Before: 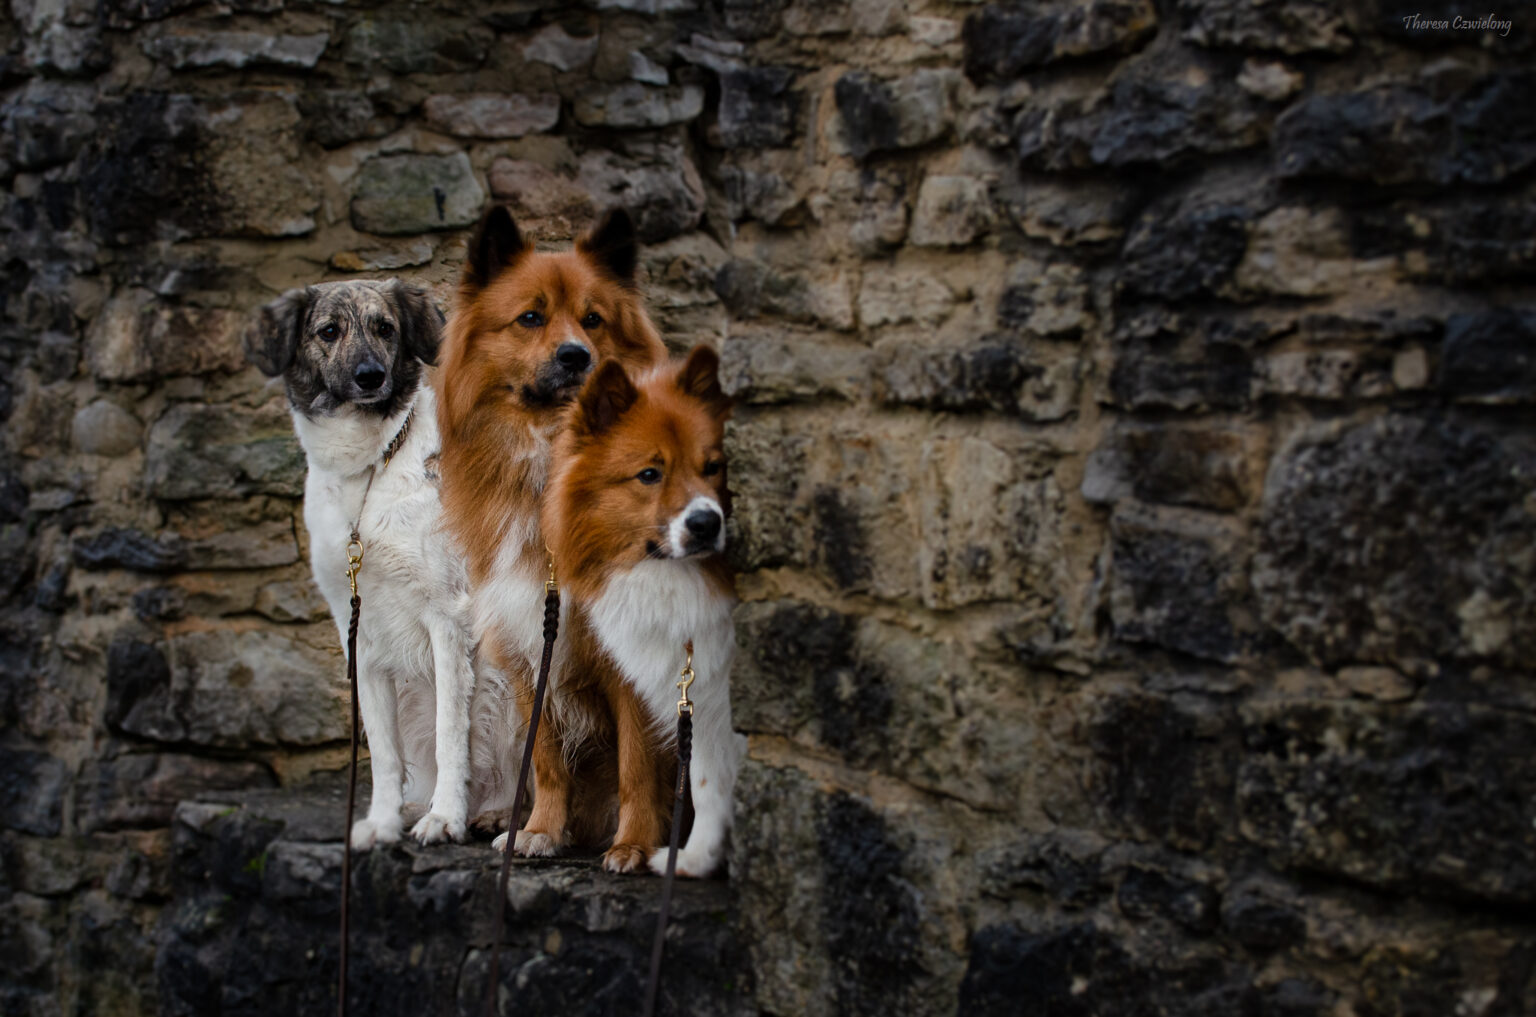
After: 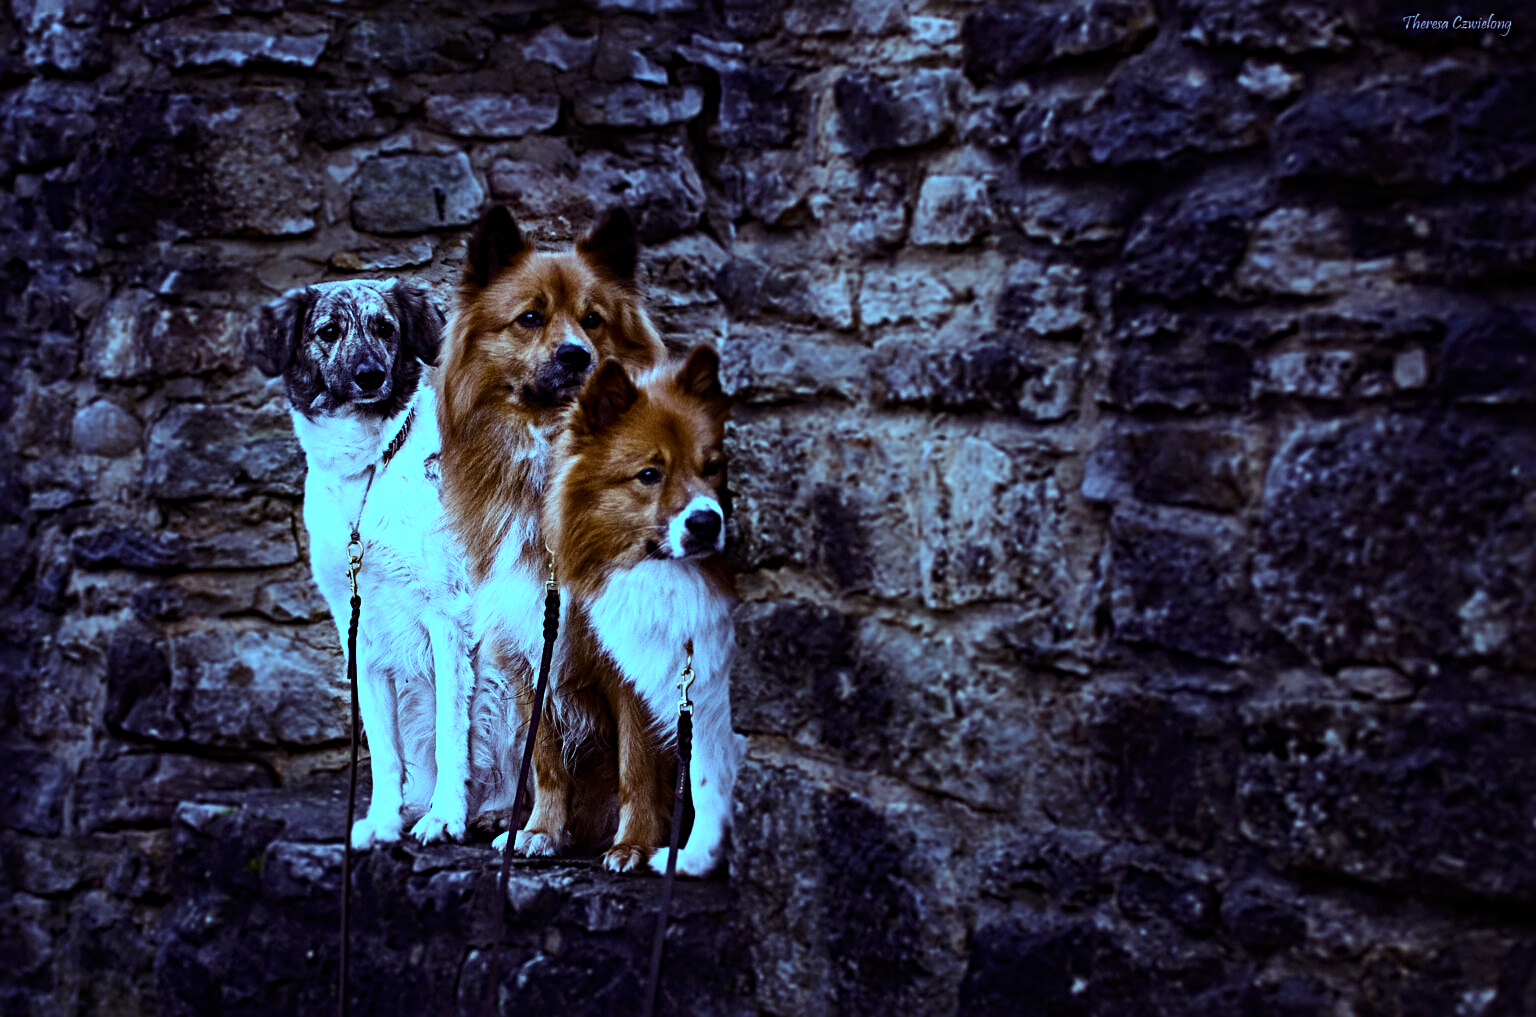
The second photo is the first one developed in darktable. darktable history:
color balance rgb: shadows lift › luminance 0.49%, shadows lift › chroma 6.83%, shadows lift › hue 300.29°, power › hue 208.98°, highlights gain › luminance 20.24%, highlights gain › chroma 13.17%, highlights gain › hue 173.85°, perceptual saturation grading › global saturation 18.05%
sharpen: radius 4.883
white balance: red 0.98, blue 1.61
contrast brightness saturation: contrast 0.25, saturation -0.31
